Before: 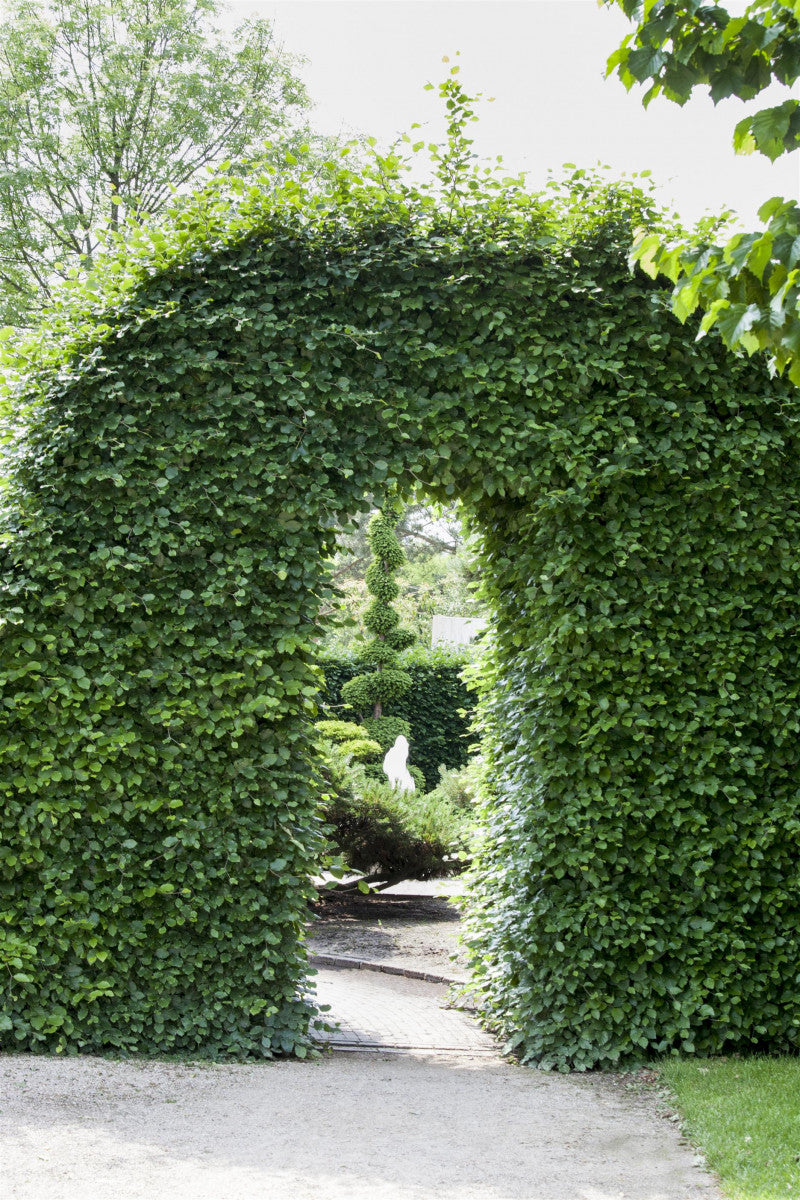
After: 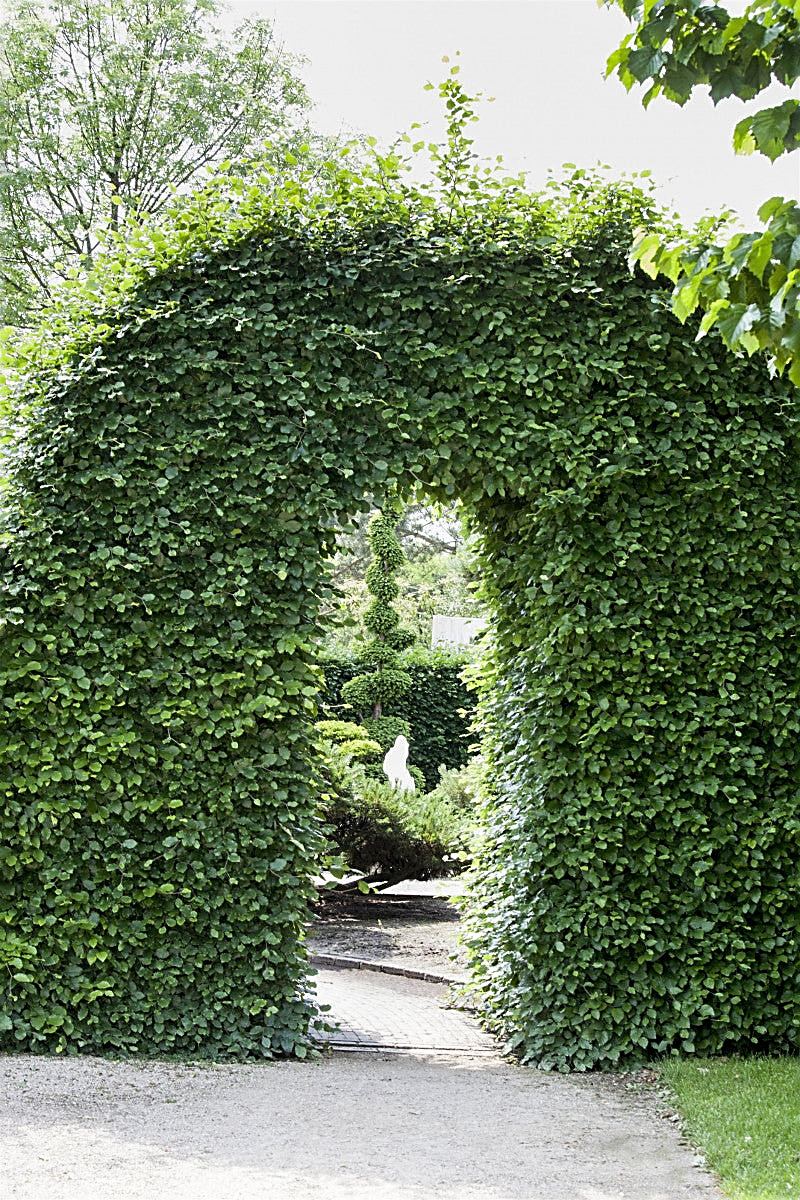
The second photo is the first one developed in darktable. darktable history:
sharpen: amount 1.001
